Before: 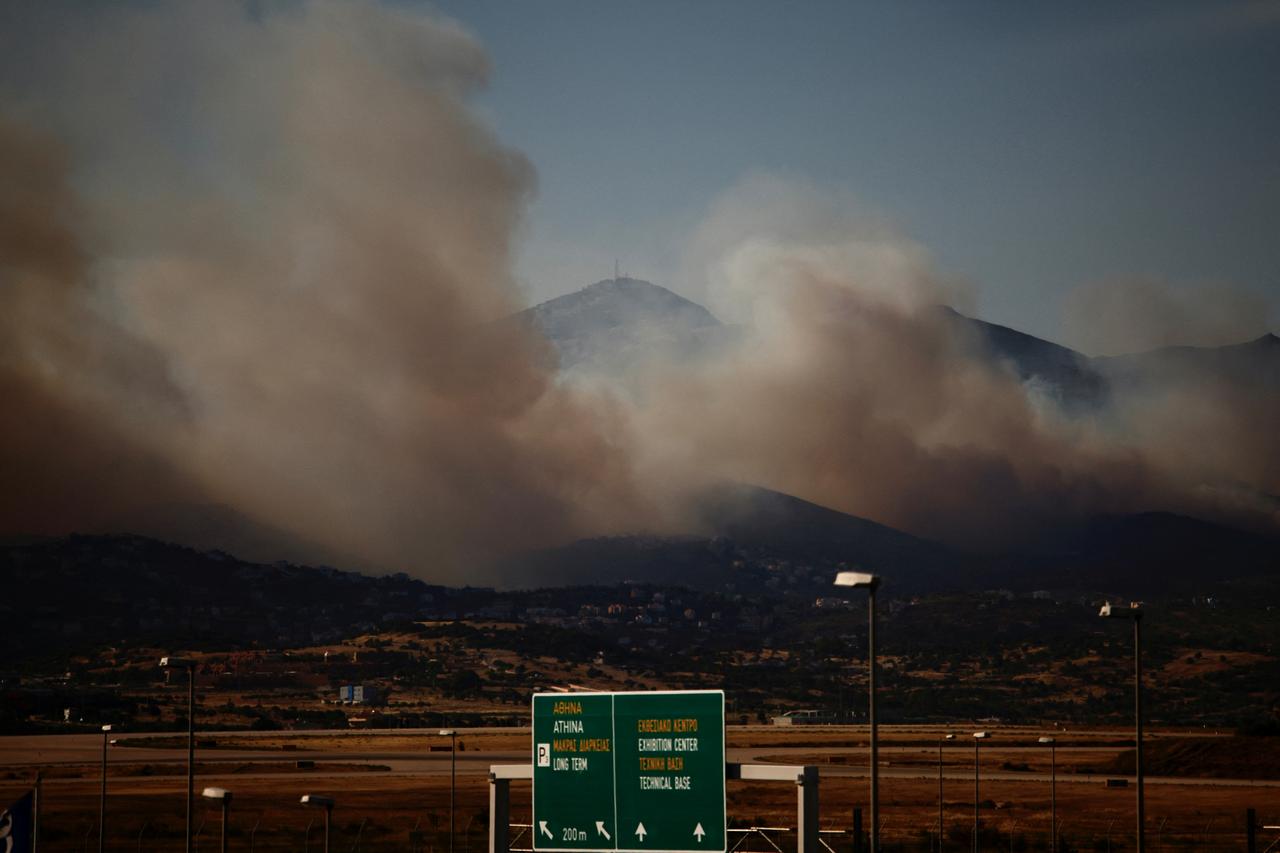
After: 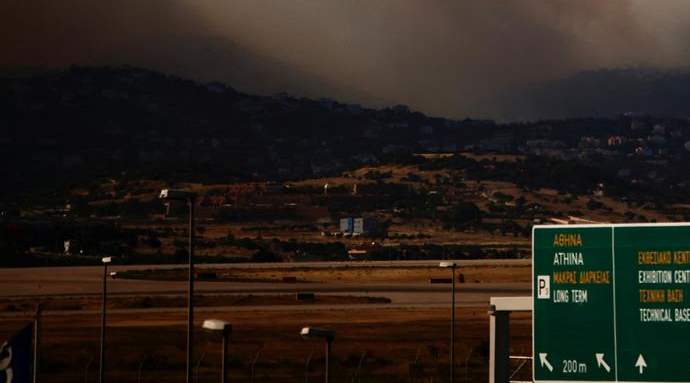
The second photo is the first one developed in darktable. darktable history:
crop and rotate: top 54.962%, right 46.052%, bottom 0.106%
